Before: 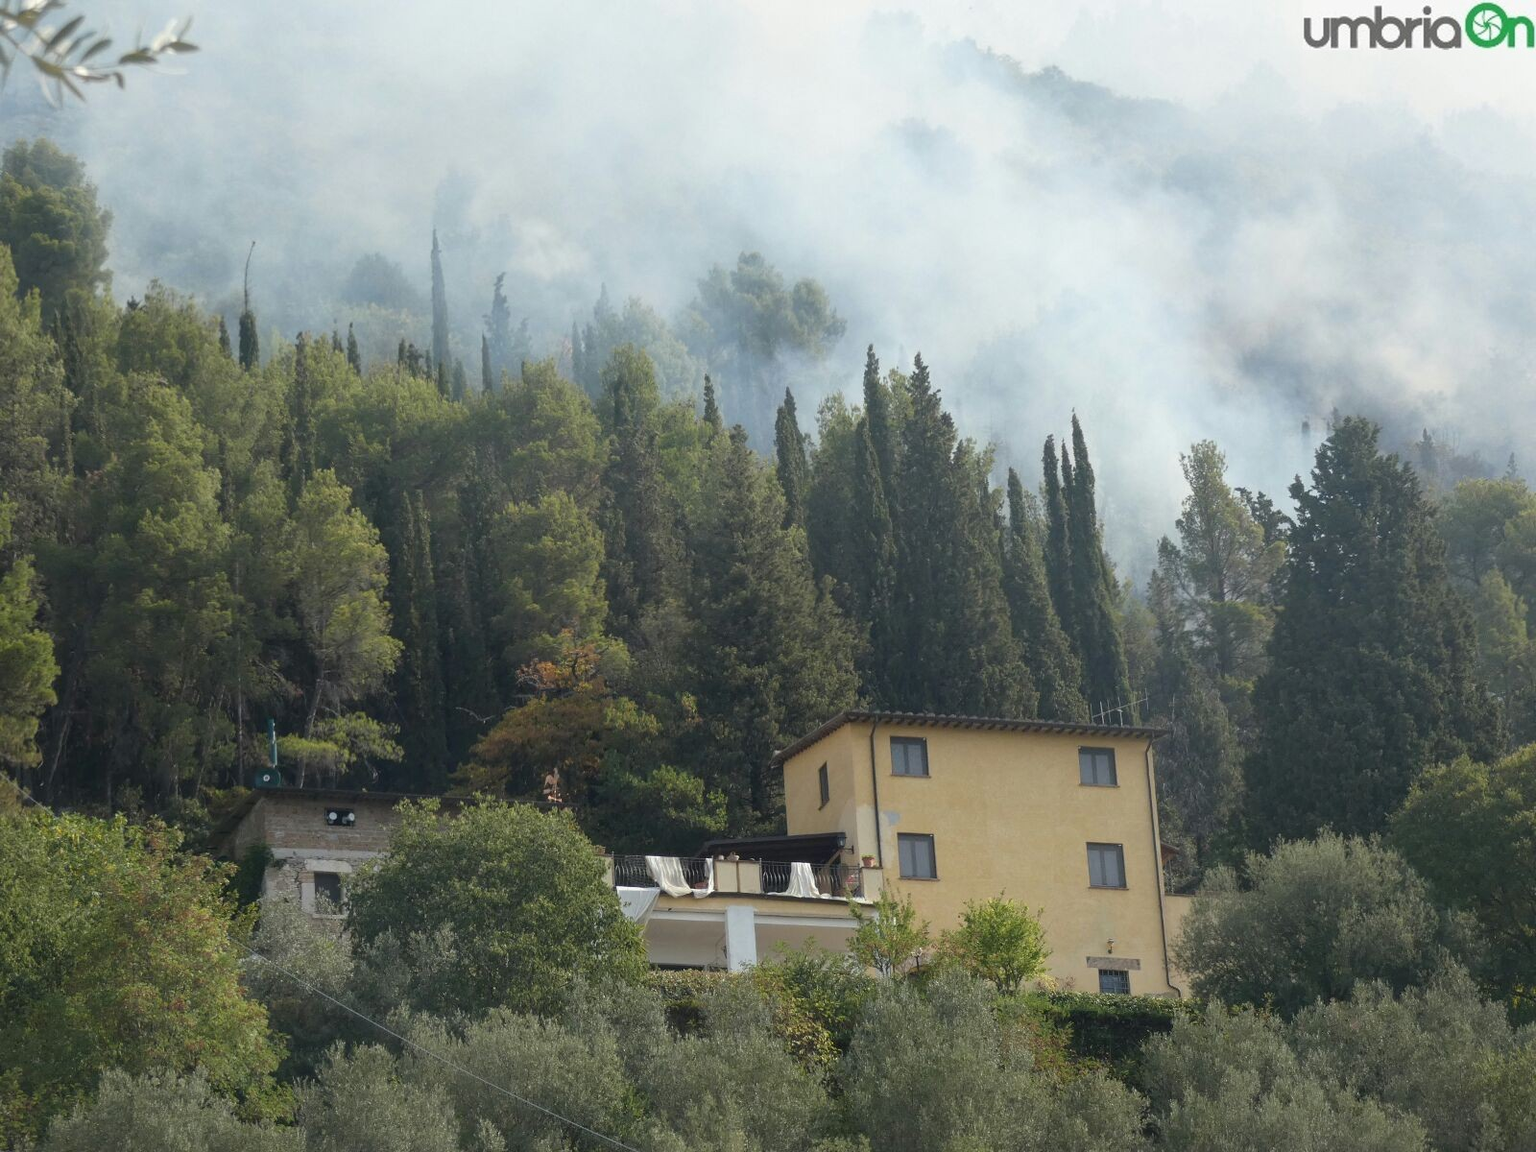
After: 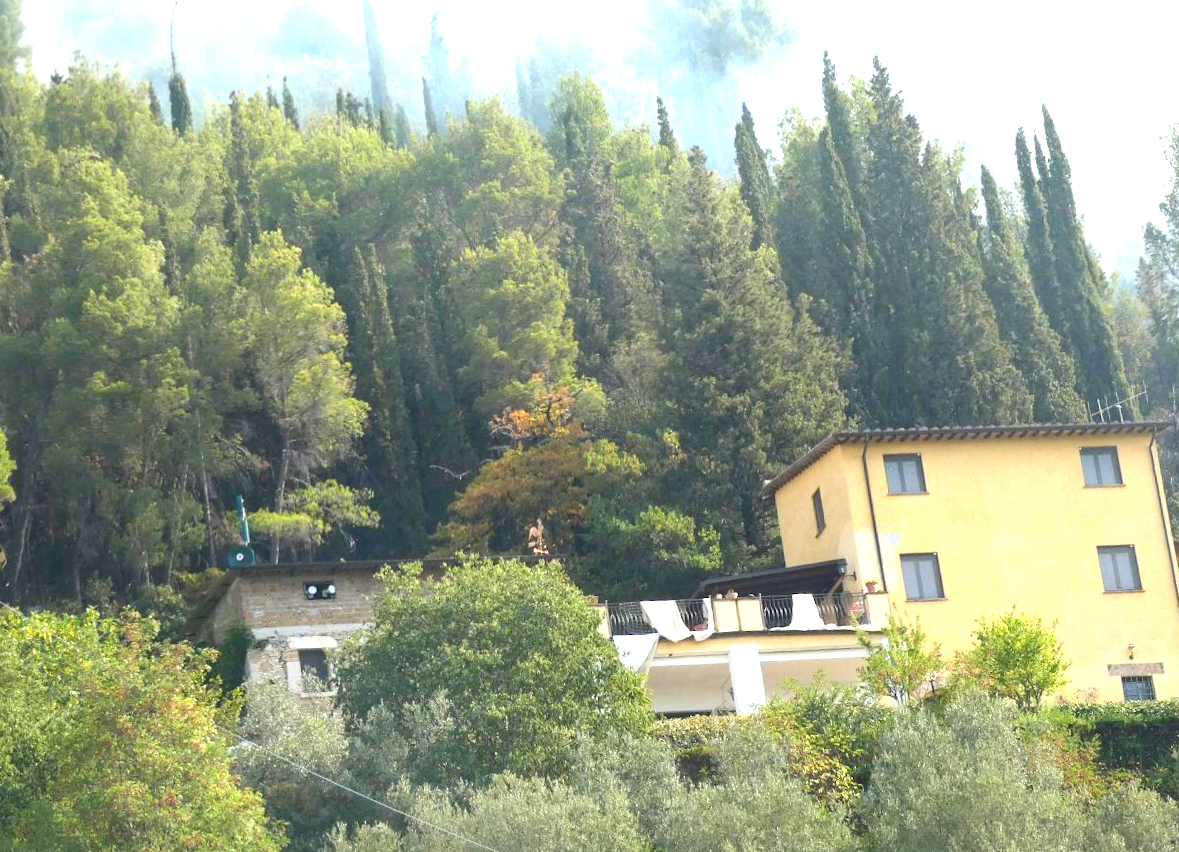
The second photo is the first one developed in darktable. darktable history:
exposure: black level correction 0, exposure 1.625 EV, compensate exposure bias true, compensate highlight preservation false
contrast brightness saturation: contrast 0.08, saturation 0.2
rotate and perspective: rotation -5.2°, automatic cropping off
crop: left 6.488%, top 27.668%, right 24.183%, bottom 8.656%
base curve: preserve colors none
